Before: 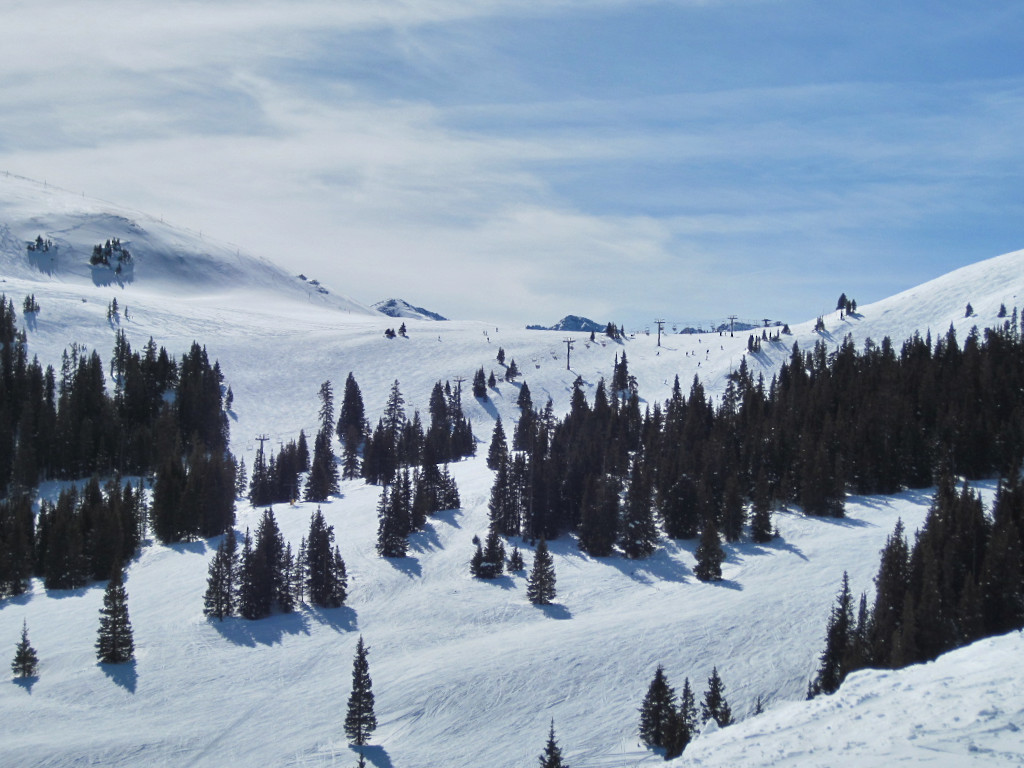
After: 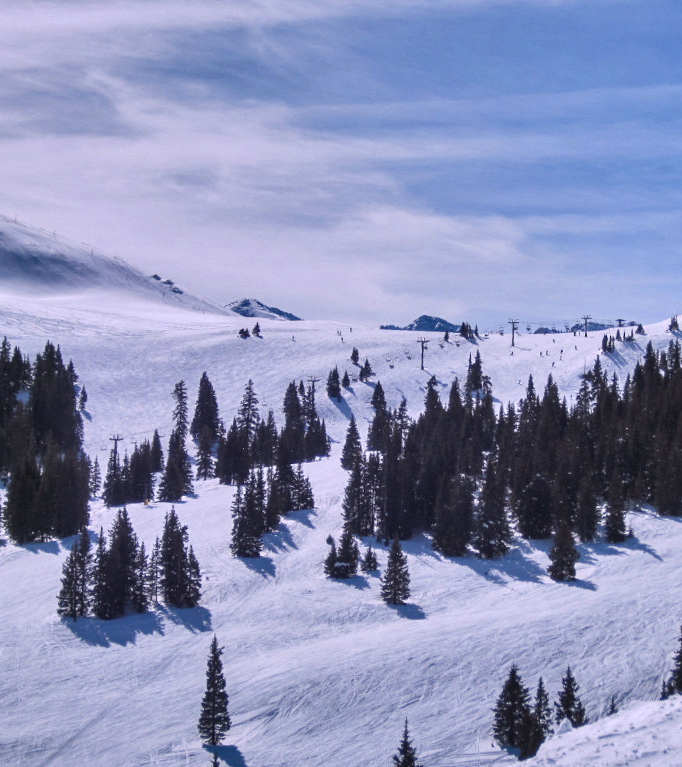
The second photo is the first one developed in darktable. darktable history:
local contrast: on, module defaults
exposure: exposure -0.072 EV, compensate highlight preservation false
crop and rotate: left 14.292%, right 19.041%
white balance: red 1.066, blue 1.119
shadows and highlights: shadows color adjustment 97.66%, soften with gaussian
